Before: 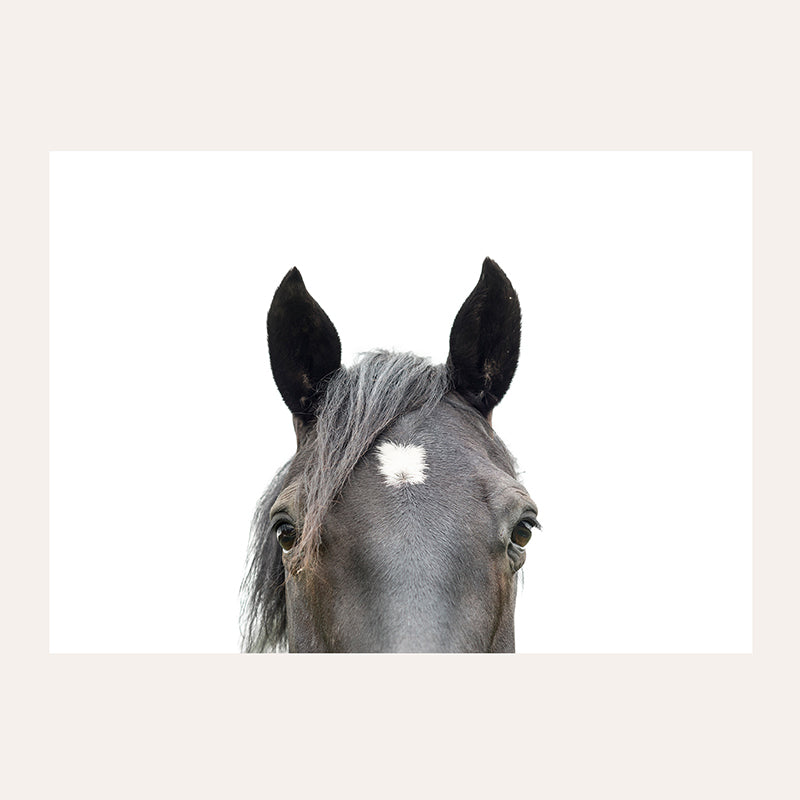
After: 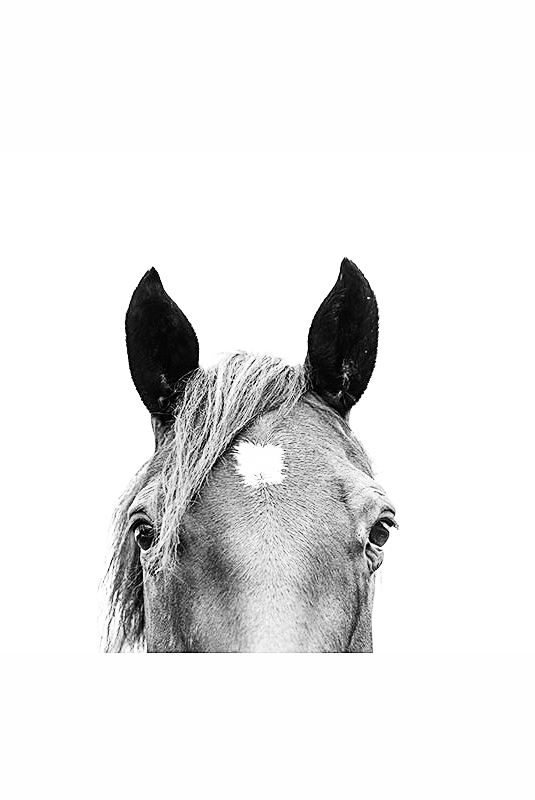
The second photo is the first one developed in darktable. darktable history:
sharpen: on, module defaults
crop and rotate: left 17.823%, right 15.225%
color calibration: output gray [0.21, 0.42, 0.37, 0], x 0.356, y 0.368, temperature 4725.38 K
base curve: curves: ch0 [(0, 0) (0.007, 0.004) (0.027, 0.03) (0.046, 0.07) (0.207, 0.54) (0.442, 0.872) (0.673, 0.972) (1, 1)], preserve colors none
